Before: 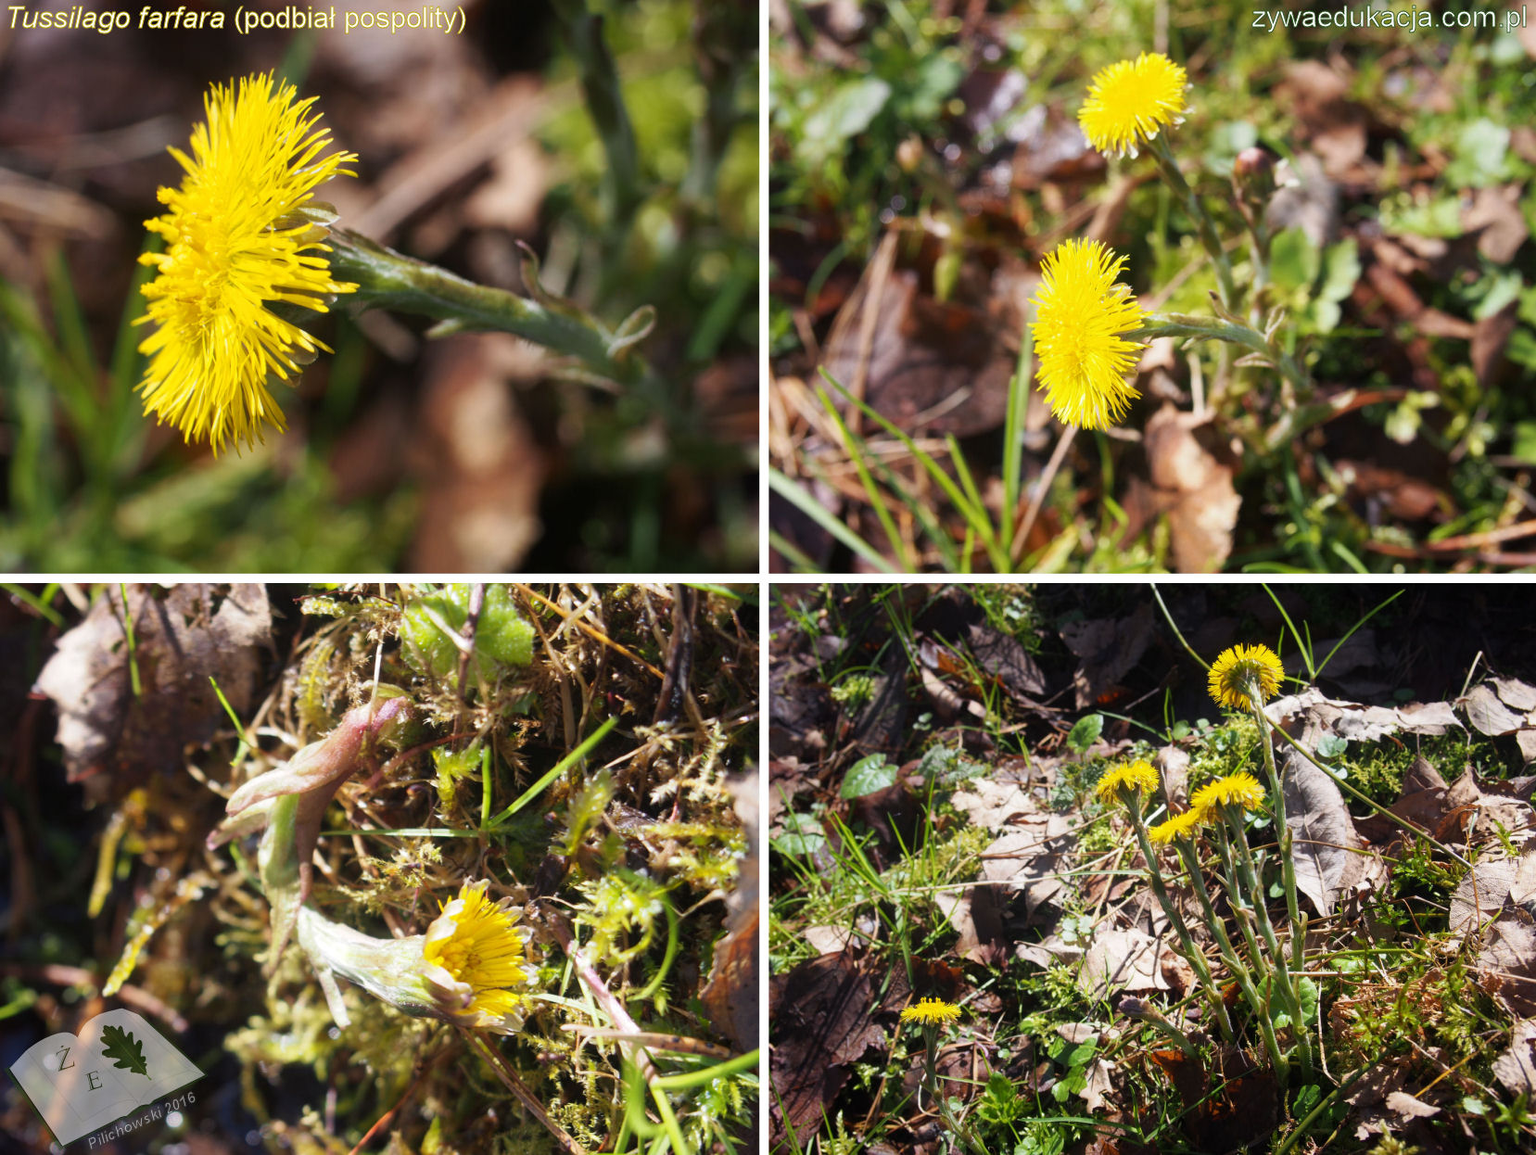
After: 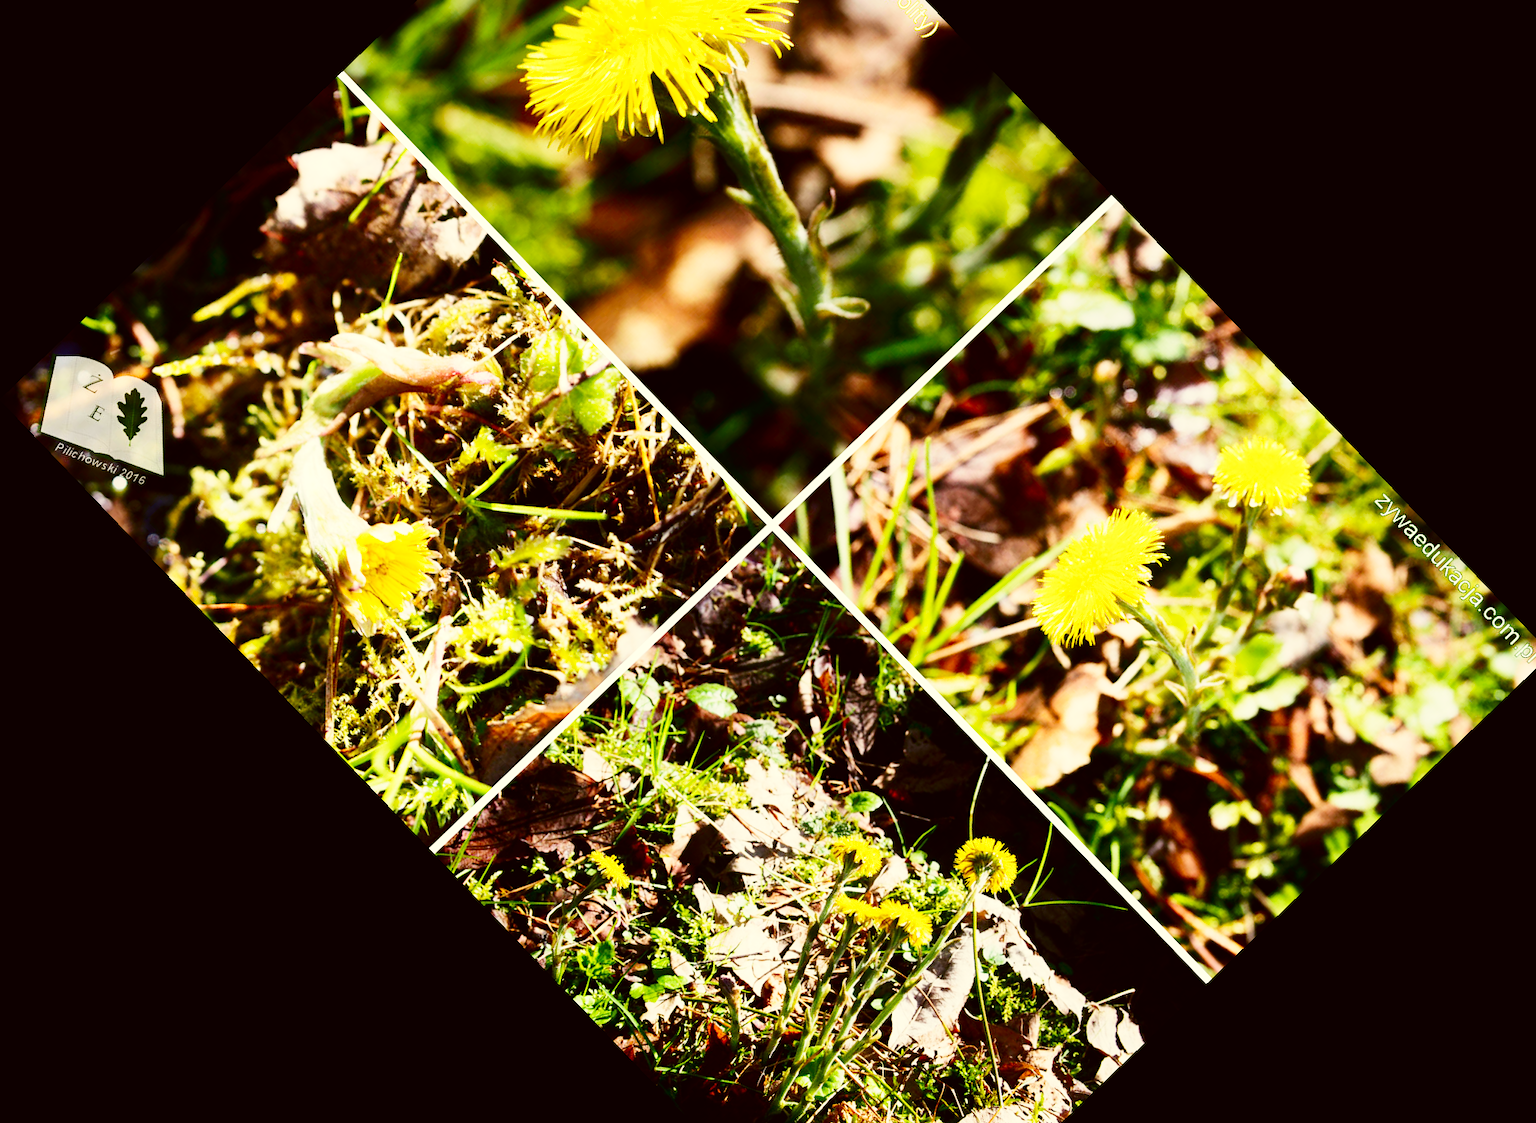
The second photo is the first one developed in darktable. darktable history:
crop and rotate: angle -46.26°, top 16.234%, right 0.912%, bottom 11.704%
color correction: highlights a* -1.43, highlights b* 10.12, shadows a* 0.395, shadows b* 19.35
contrast brightness saturation: contrast 0.2, brightness -0.11, saturation 0.1
base curve: curves: ch0 [(0, 0) (0, 0.001) (0.001, 0.001) (0.004, 0.002) (0.007, 0.004) (0.015, 0.013) (0.033, 0.045) (0.052, 0.096) (0.075, 0.17) (0.099, 0.241) (0.163, 0.42) (0.219, 0.55) (0.259, 0.616) (0.327, 0.722) (0.365, 0.765) (0.522, 0.873) (0.547, 0.881) (0.689, 0.919) (0.826, 0.952) (1, 1)], preserve colors none
